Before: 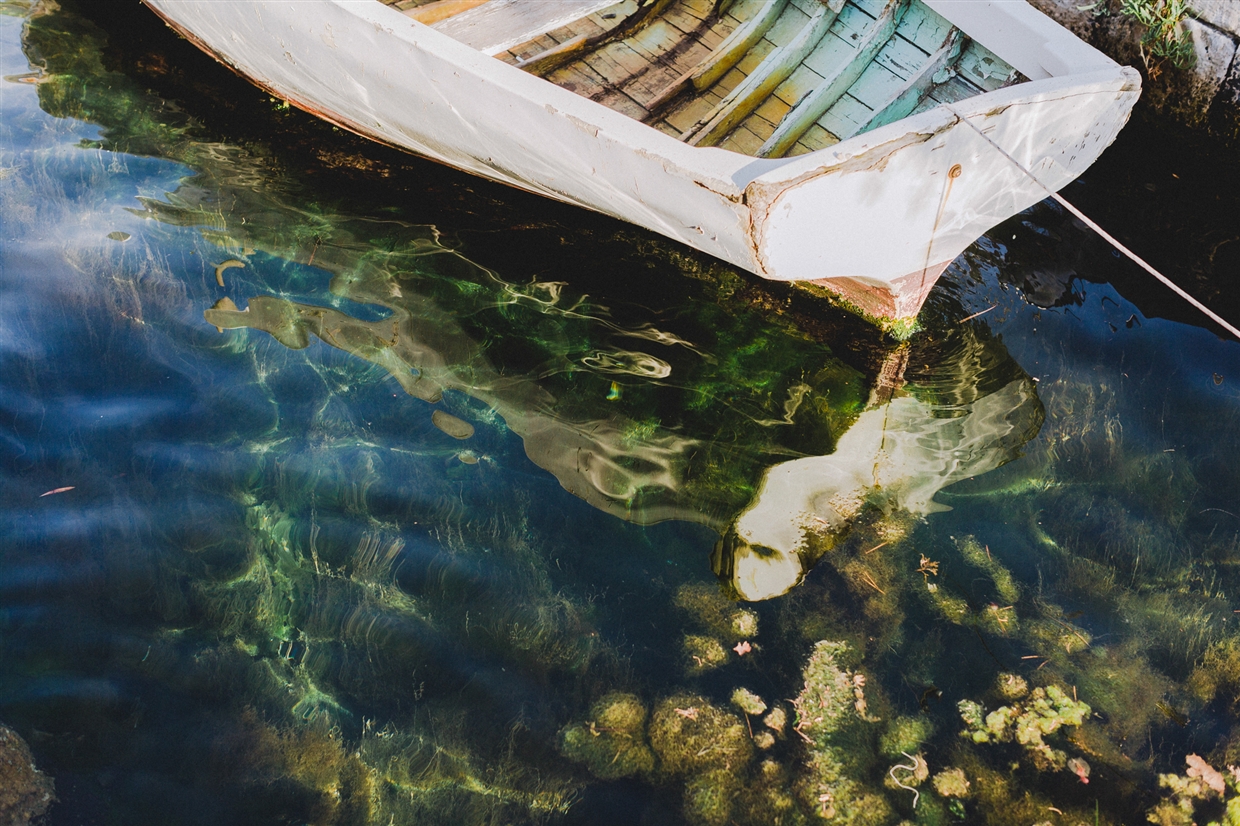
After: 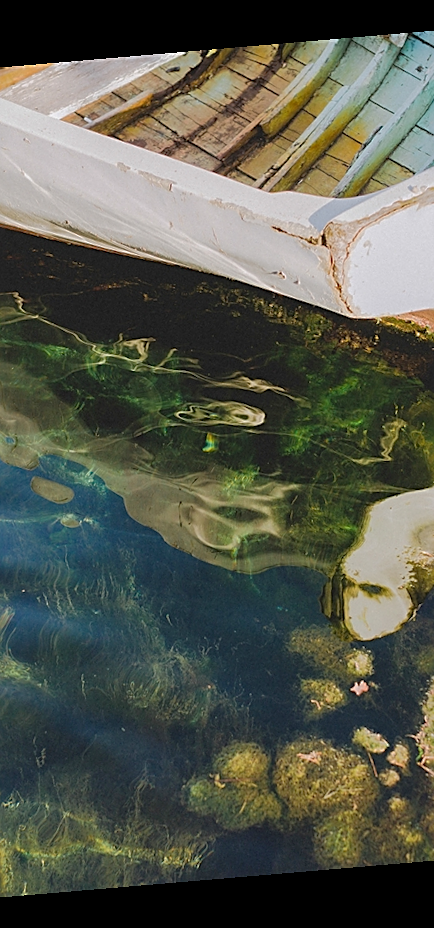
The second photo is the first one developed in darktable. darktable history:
tone equalizer: on, module defaults
sharpen: on, module defaults
shadows and highlights: on, module defaults
rotate and perspective: rotation -4.86°, automatic cropping off
crop: left 33.36%, right 33.36%
